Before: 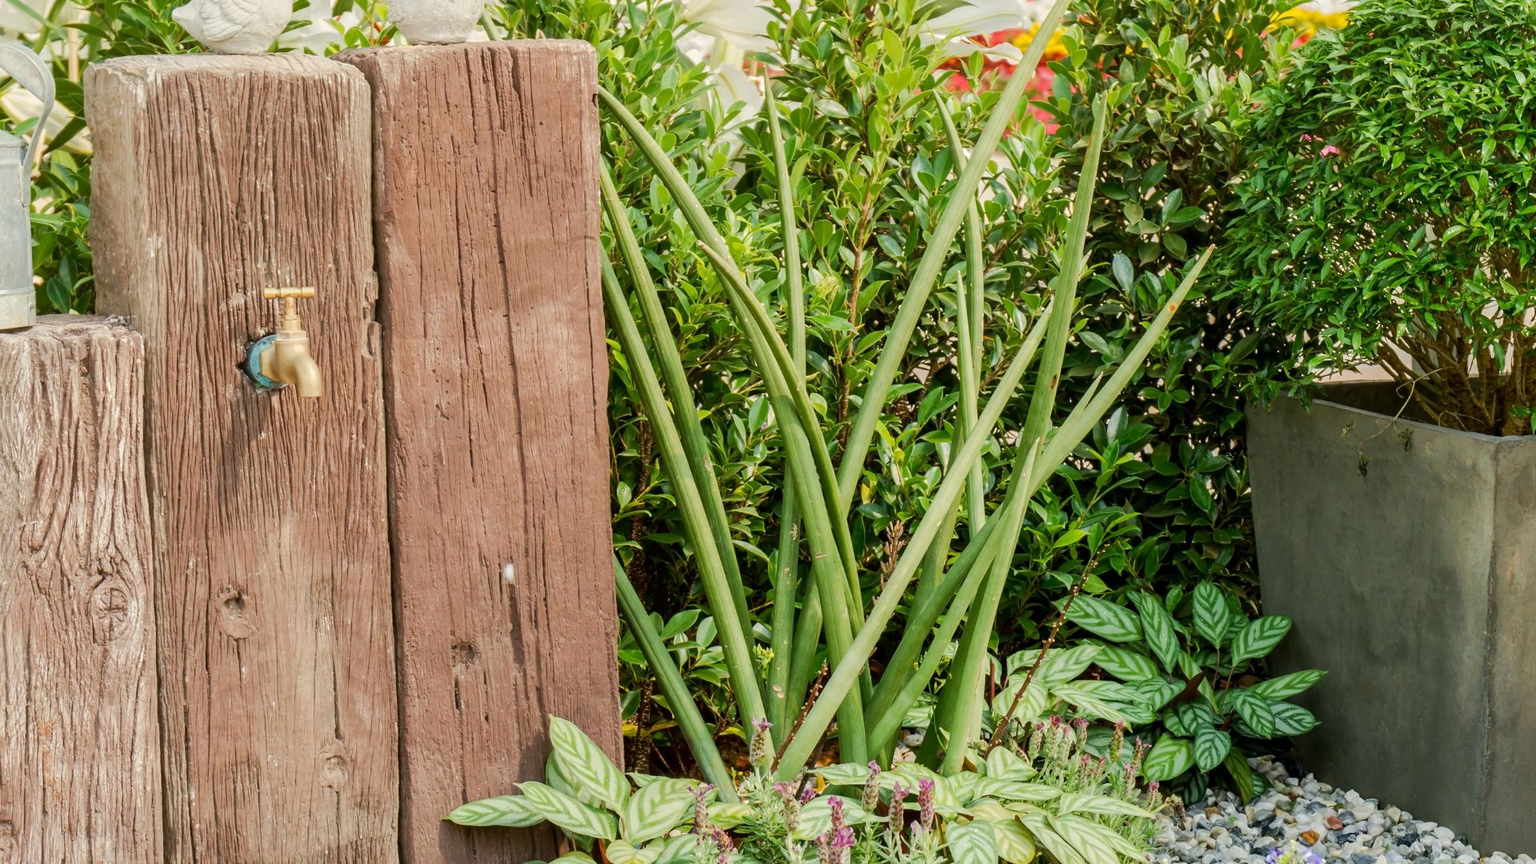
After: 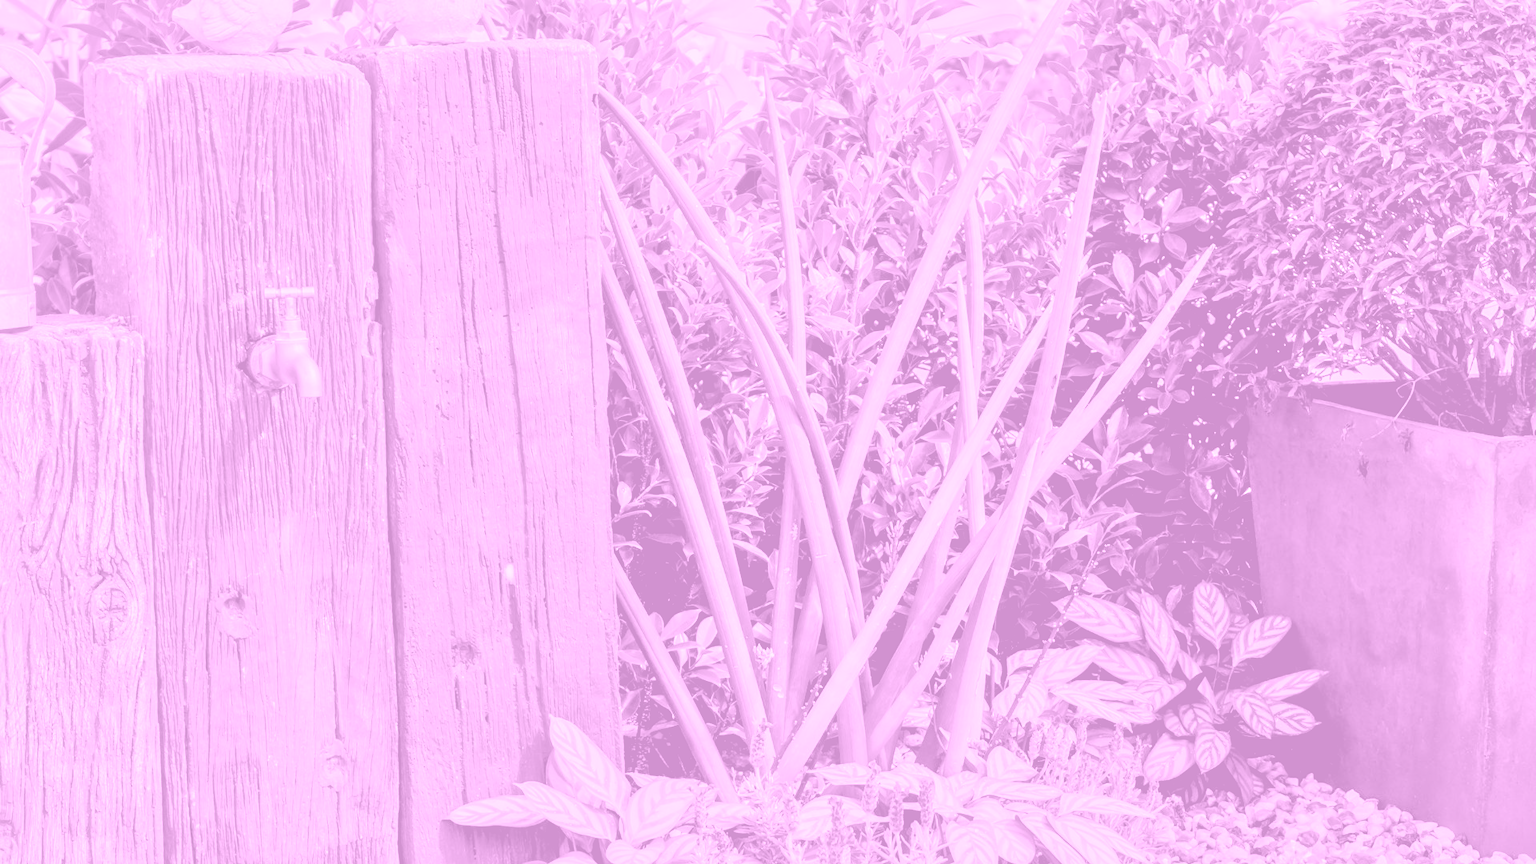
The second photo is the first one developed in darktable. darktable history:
exposure: black level correction 0.011, compensate highlight preservation false
tone equalizer: -7 EV 0.15 EV, -6 EV 0.6 EV, -5 EV 1.15 EV, -4 EV 1.33 EV, -3 EV 1.15 EV, -2 EV 0.6 EV, -1 EV 0.15 EV, mask exposure compensation -0.5 EV
levels: levels [0.101, 0.578, 0.953]
colorize: hue 331.2°, saturation 75%, source mix 30.28%, lightness 70.52%, version 1
